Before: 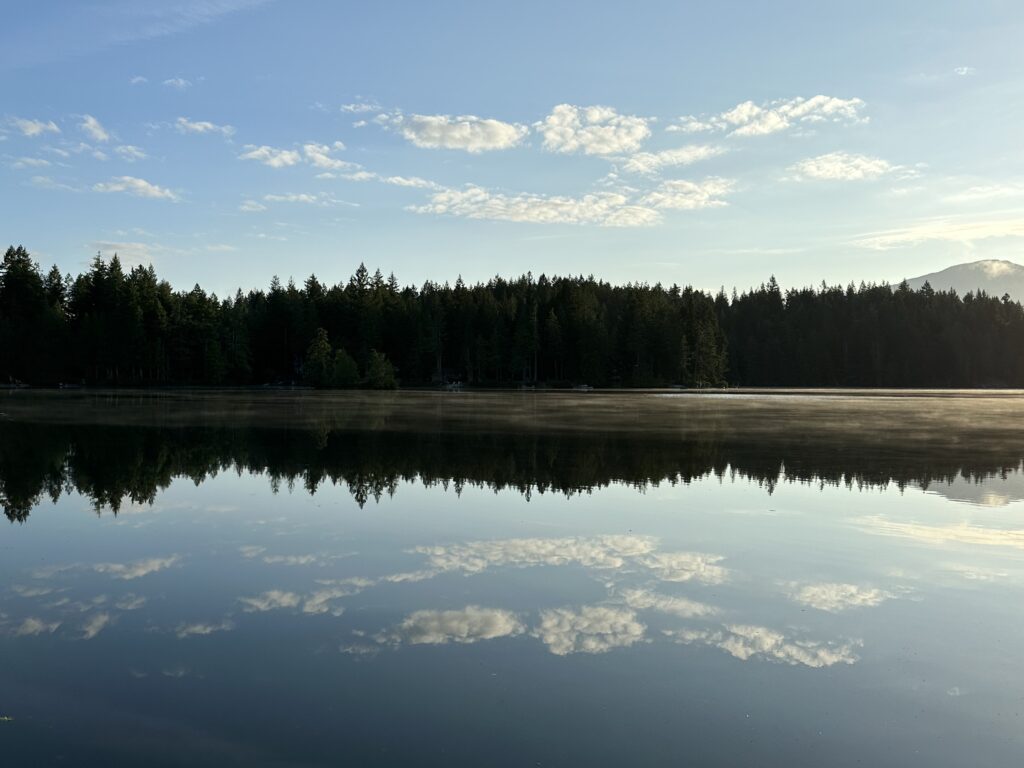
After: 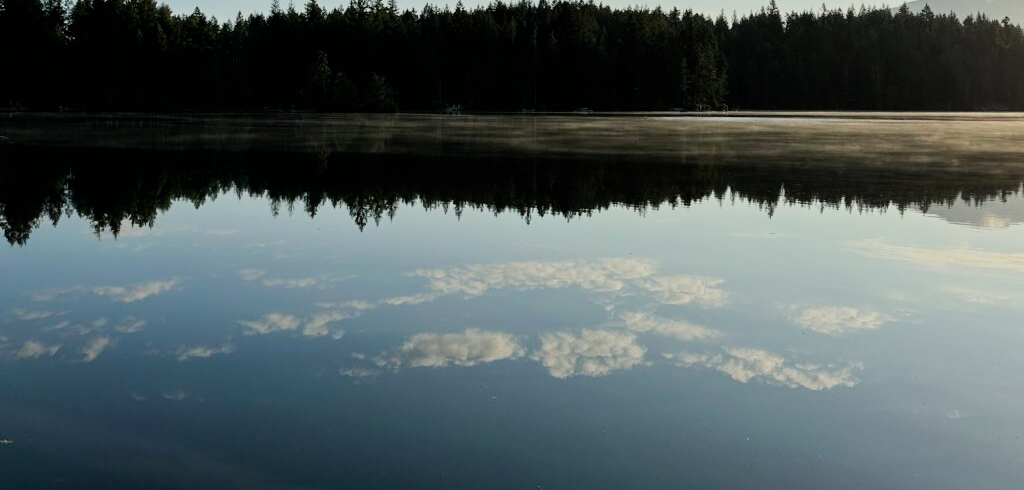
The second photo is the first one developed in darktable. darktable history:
crop and rotate: top 36.181%
exposure: exposure 0.127 EV, compensate highlight preservation false
filmic rgb: black relative exposure -7.65 EV, white relative exposure 4.56 EV, hardness 3.61
